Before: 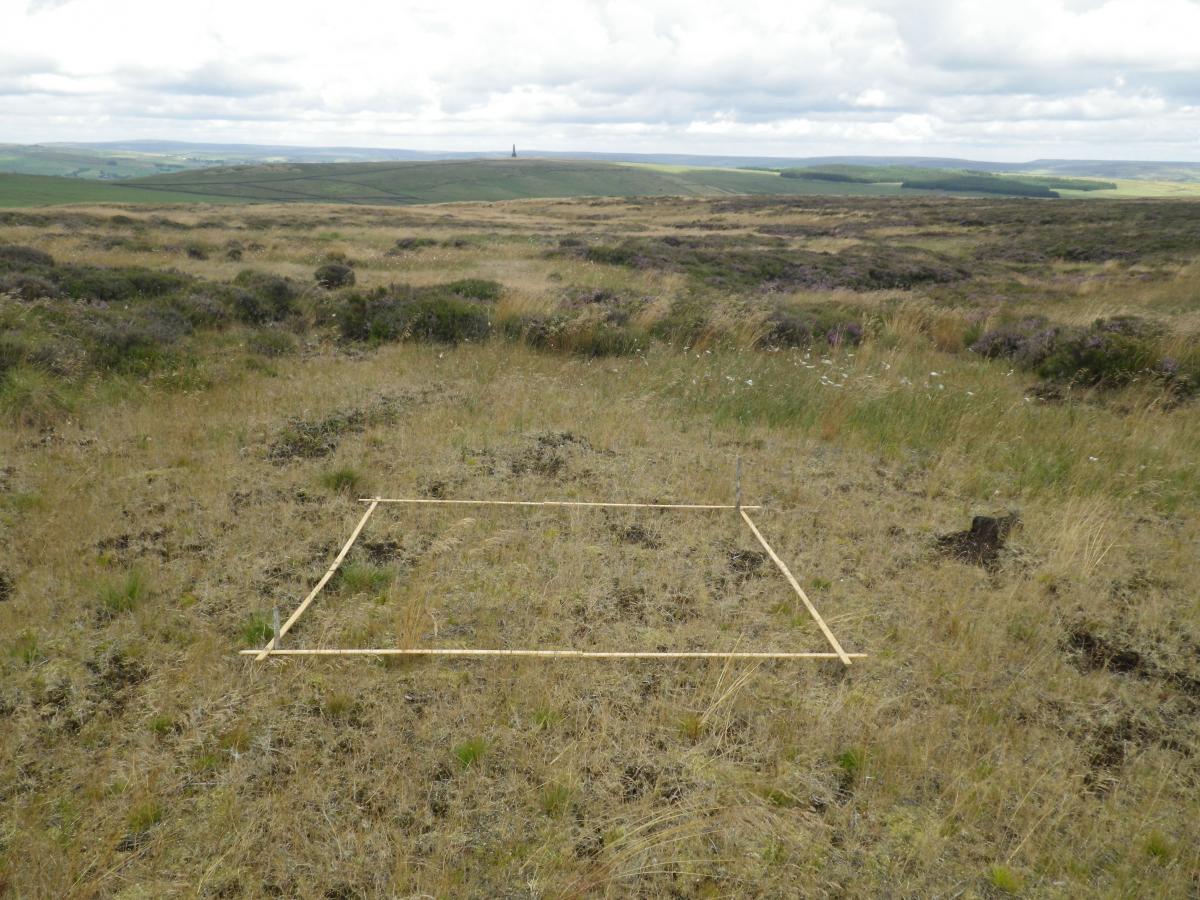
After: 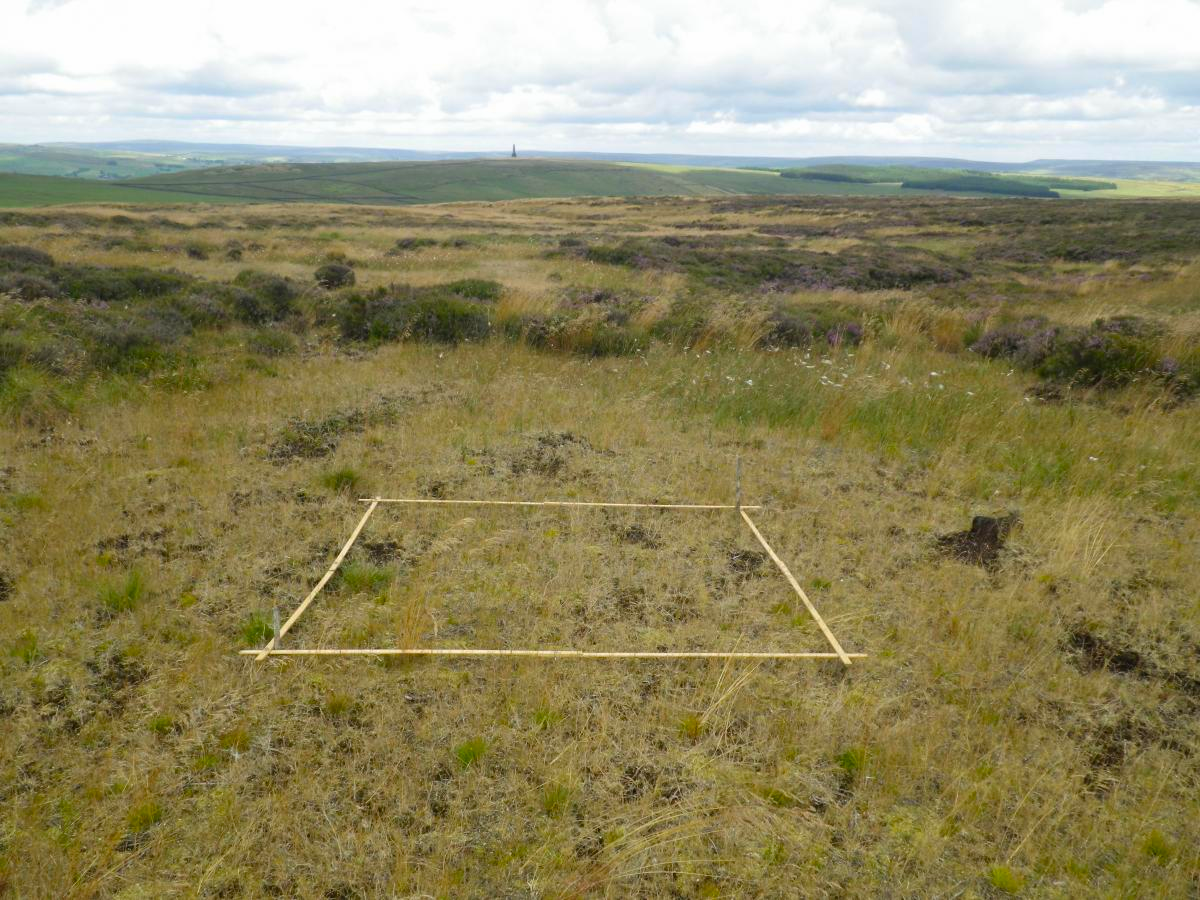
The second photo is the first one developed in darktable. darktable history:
exposure: exposure -0.016 EV, compensate highlight preservation false
color balance rgb: linear chroma grading › global chroma 9.671%, perceptual saturation grading › global saturation 11.816%, global vibrance 20%
